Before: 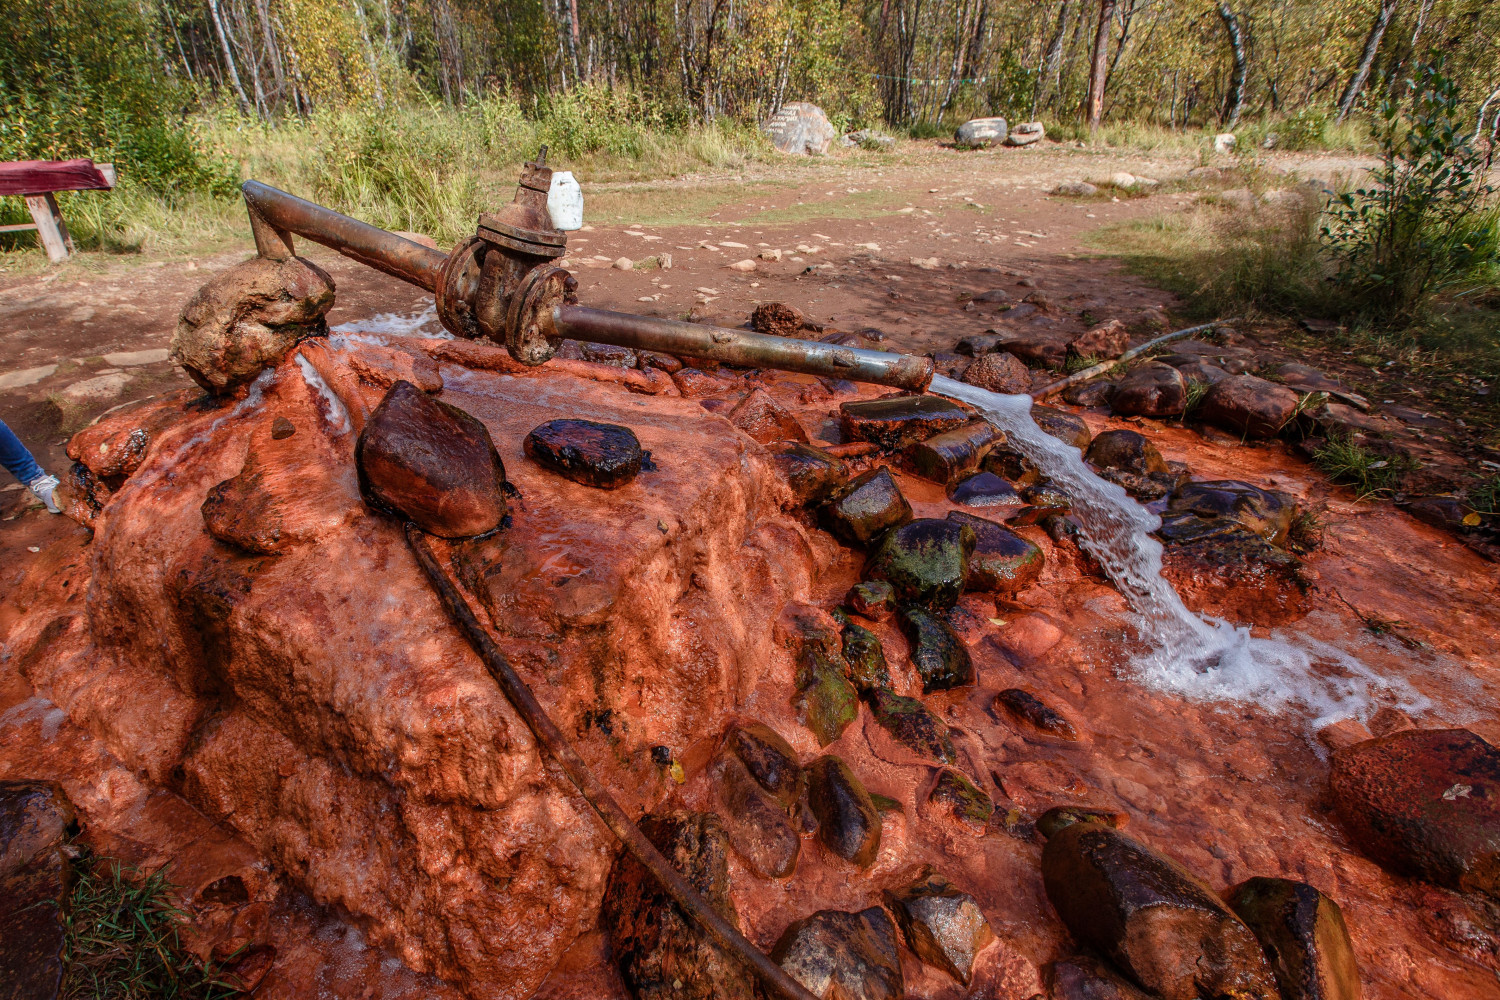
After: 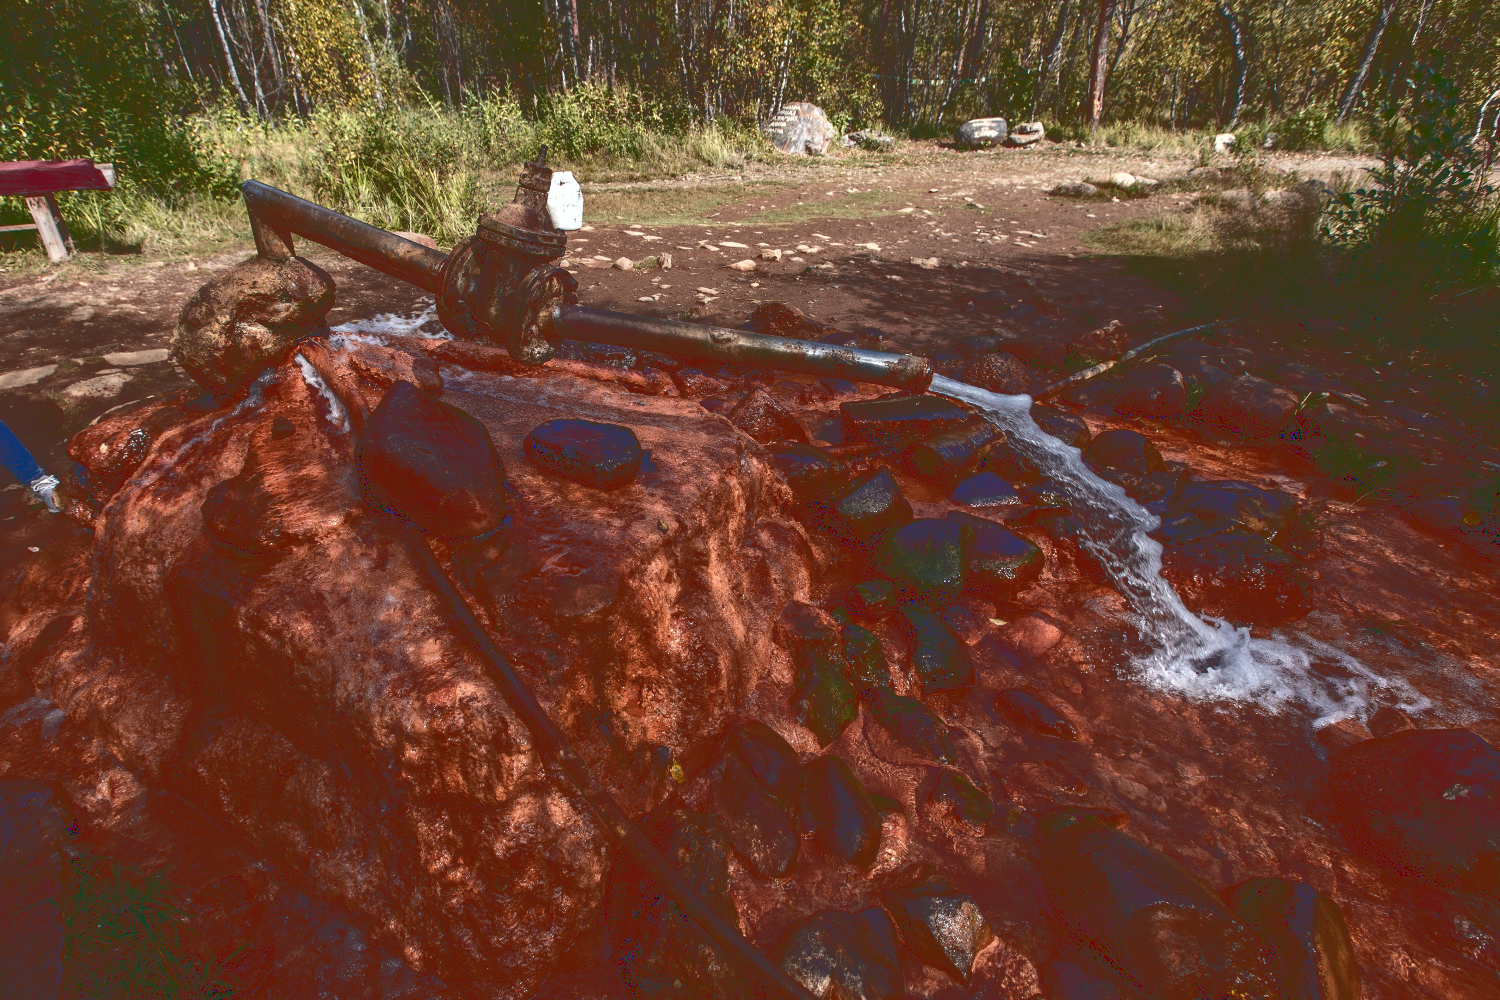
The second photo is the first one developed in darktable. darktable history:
base curve: curves: ch0 [(0, 0.036) (0.083, 0.04) (0.804, 1)]
